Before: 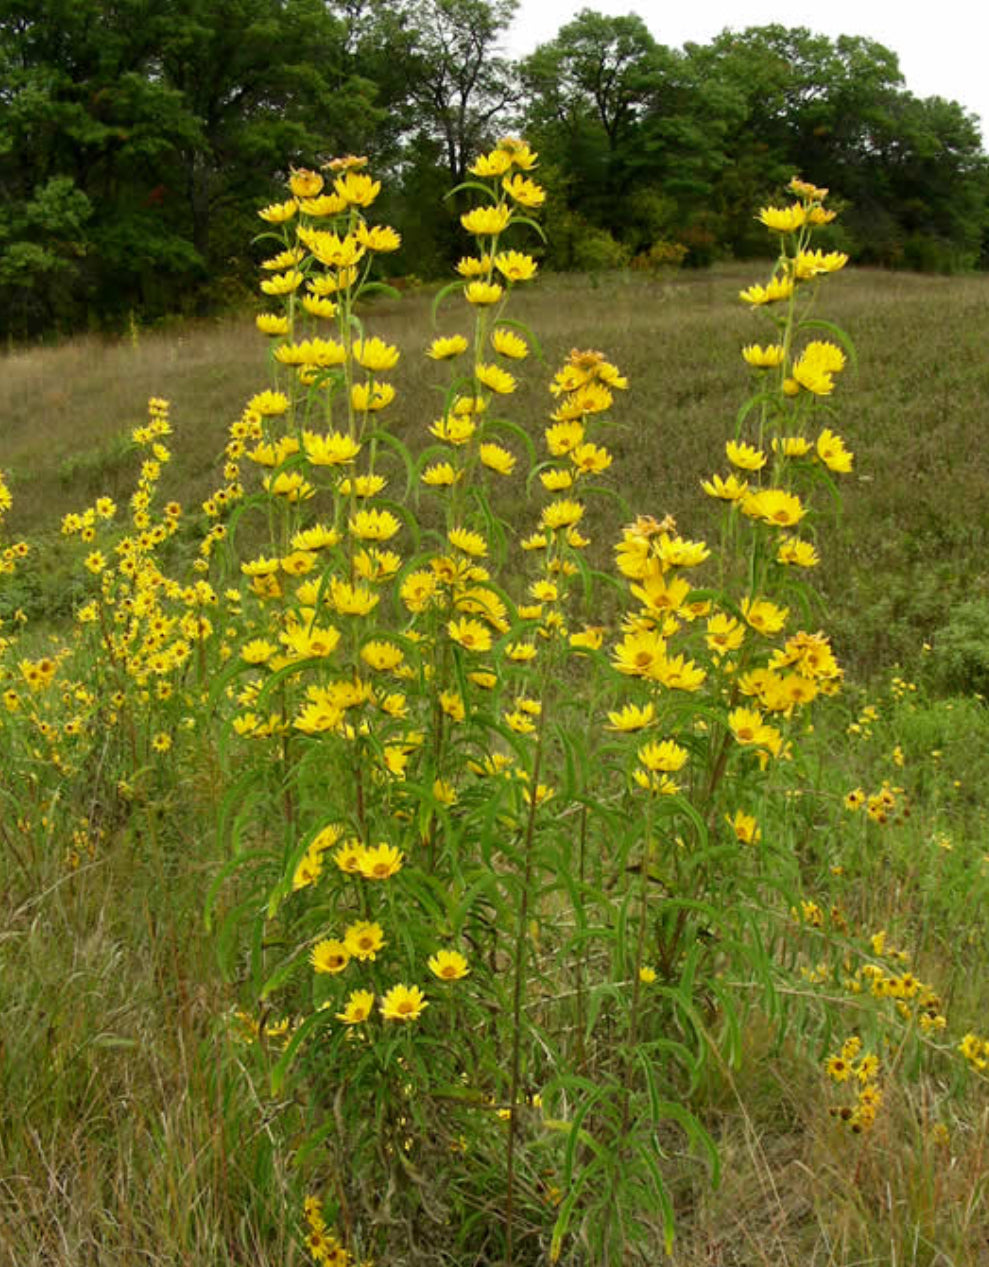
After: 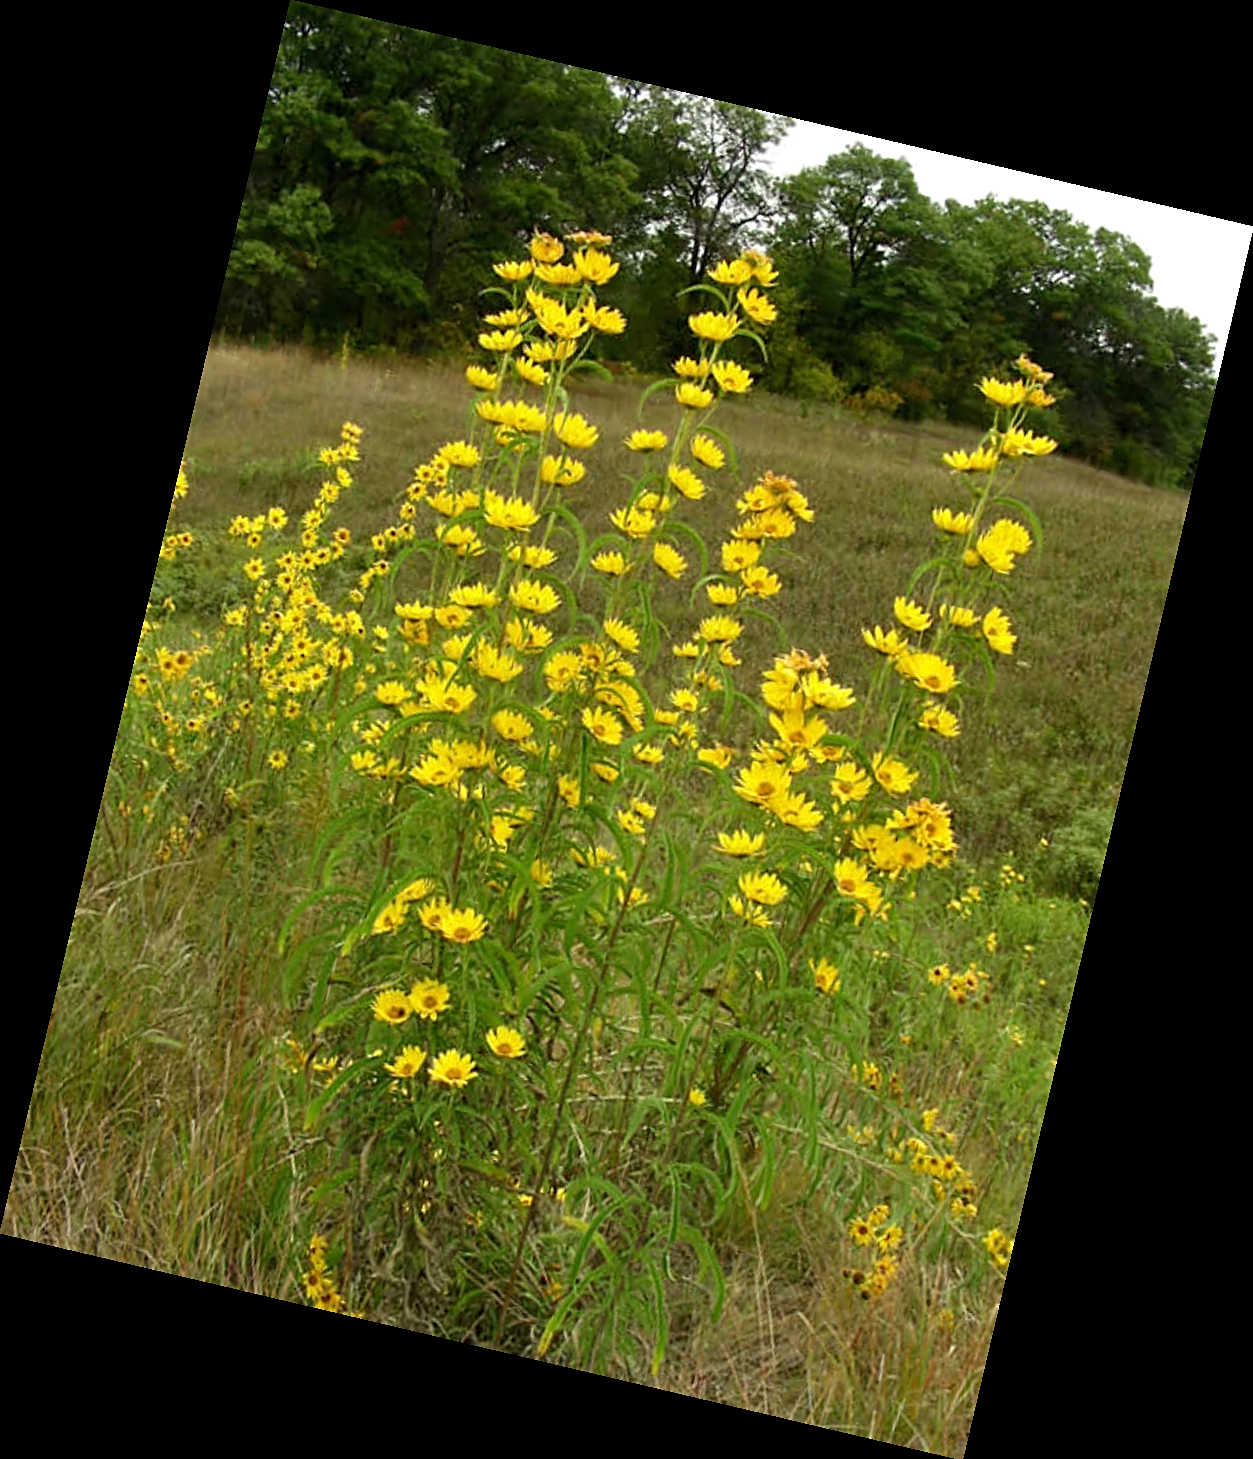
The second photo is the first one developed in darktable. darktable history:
rotate and perspective: rotation 13.27°, automatic cropping off
exposure: exposure 0.128 EV, compensate highlight preservation false
sharpen: on, module defaults
tone equalizer: -8 EV 0.06 EV, smoothing diameter 25%, edges refinement/feathering 10, preserve details guided filter
